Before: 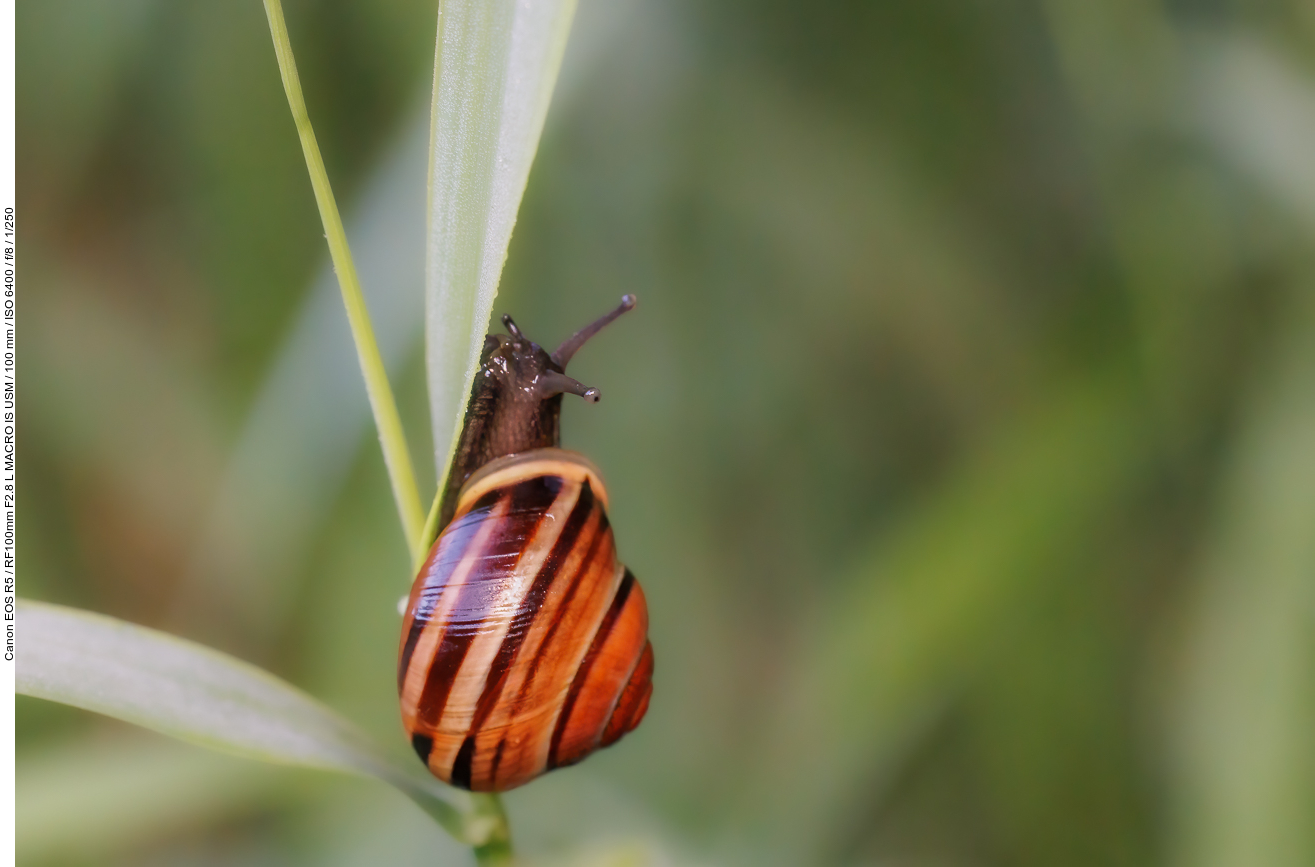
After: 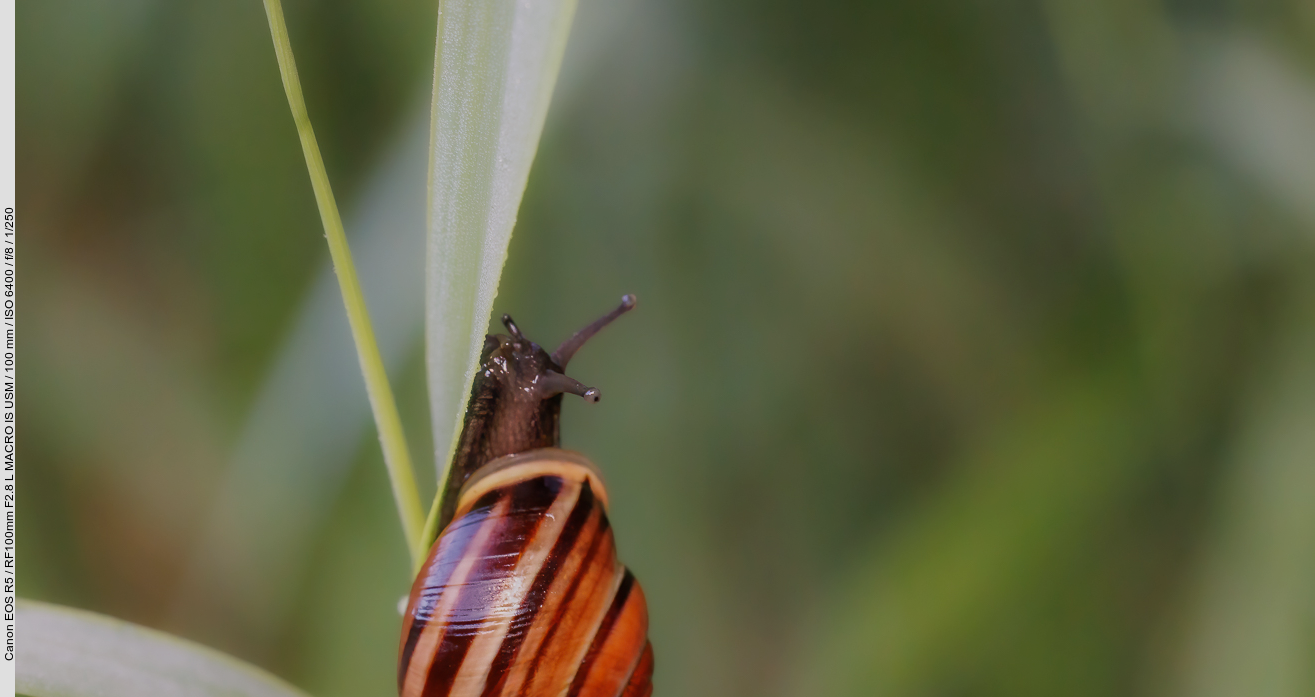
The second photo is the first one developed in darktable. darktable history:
crop: bottom 19.532%
exposure: exposure -0.444 EV, compensate highlight preservation false
